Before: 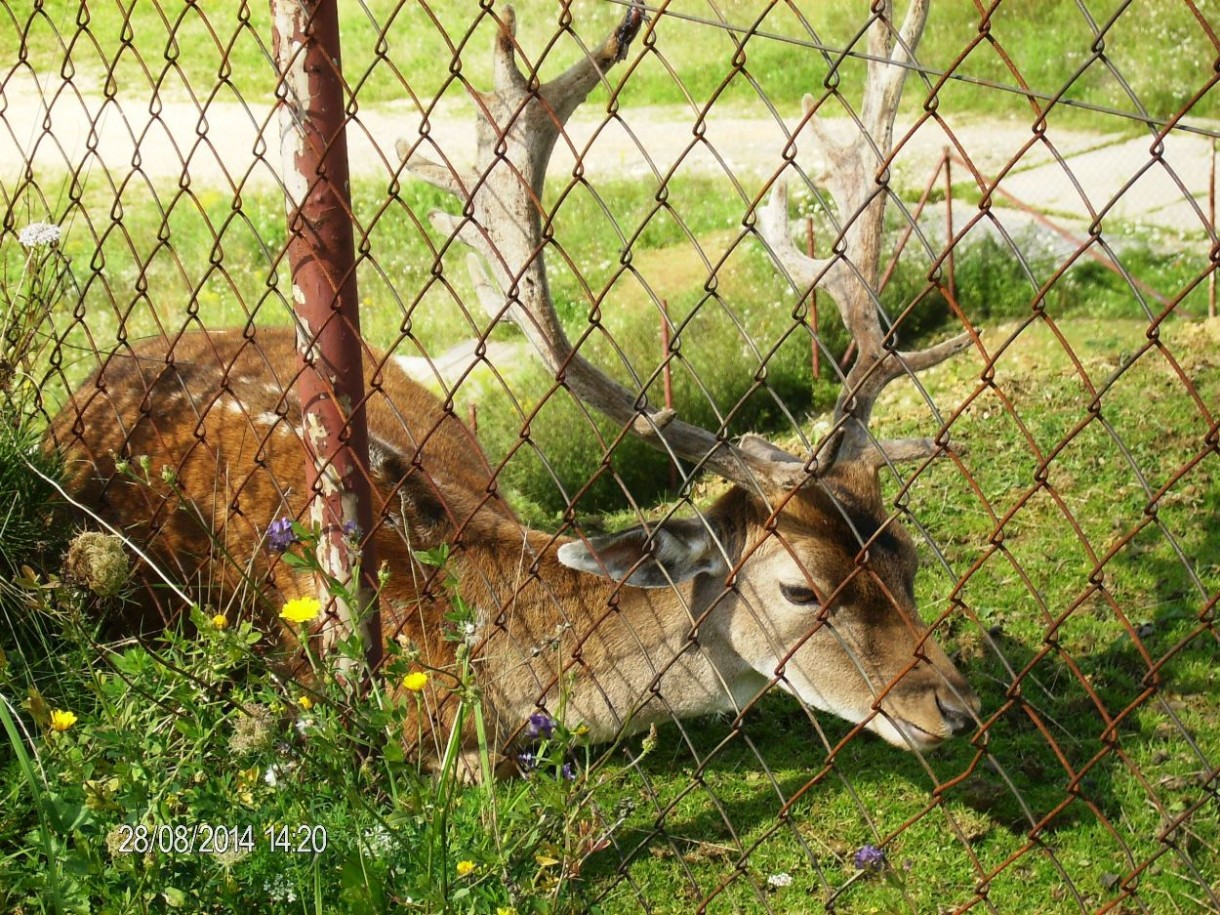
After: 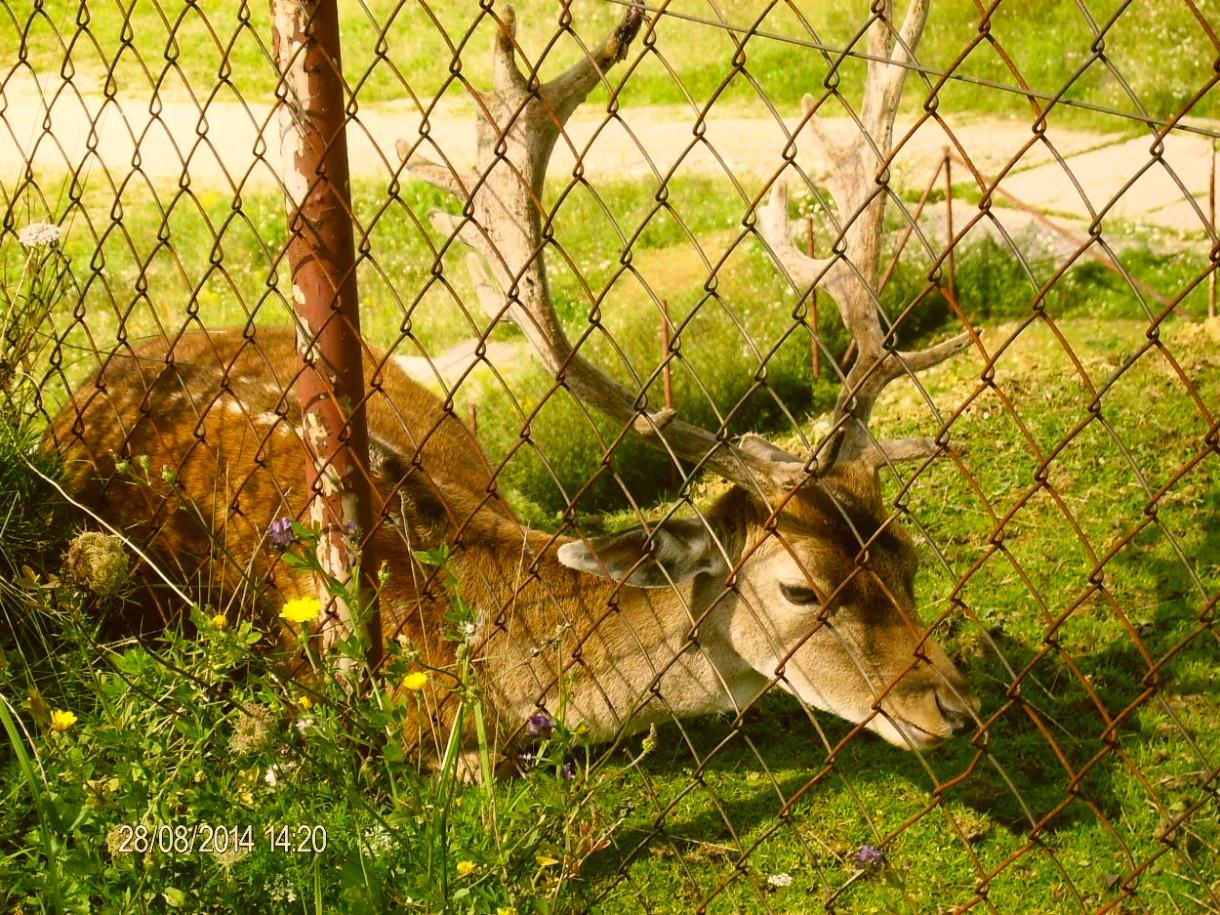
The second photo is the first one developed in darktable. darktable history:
color correction: highlights a* 8.57, highlights b* 15.53, shadows a* -0.484, shadows b* 26.54
